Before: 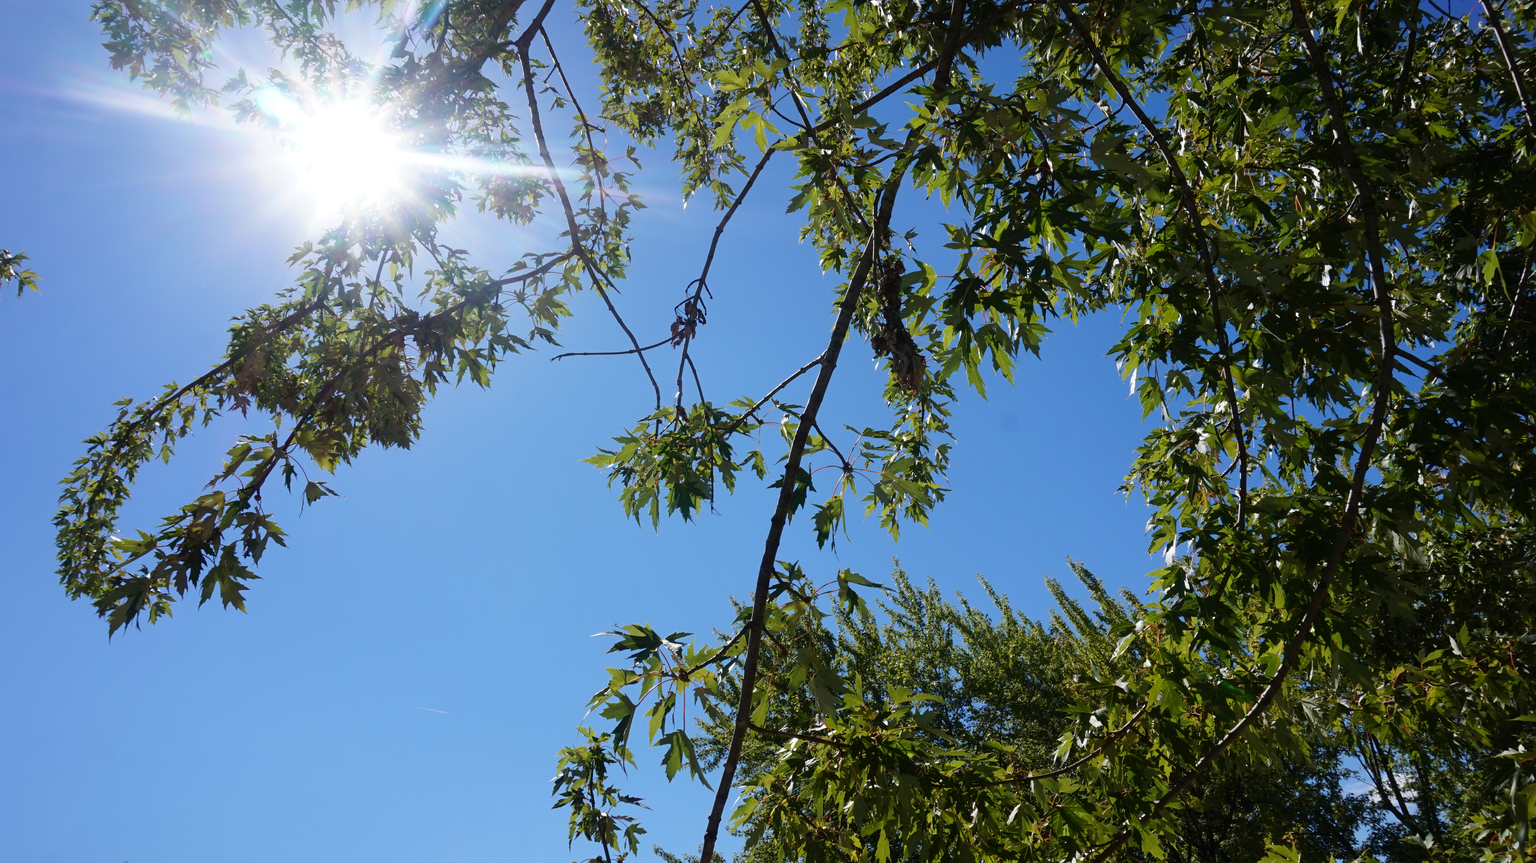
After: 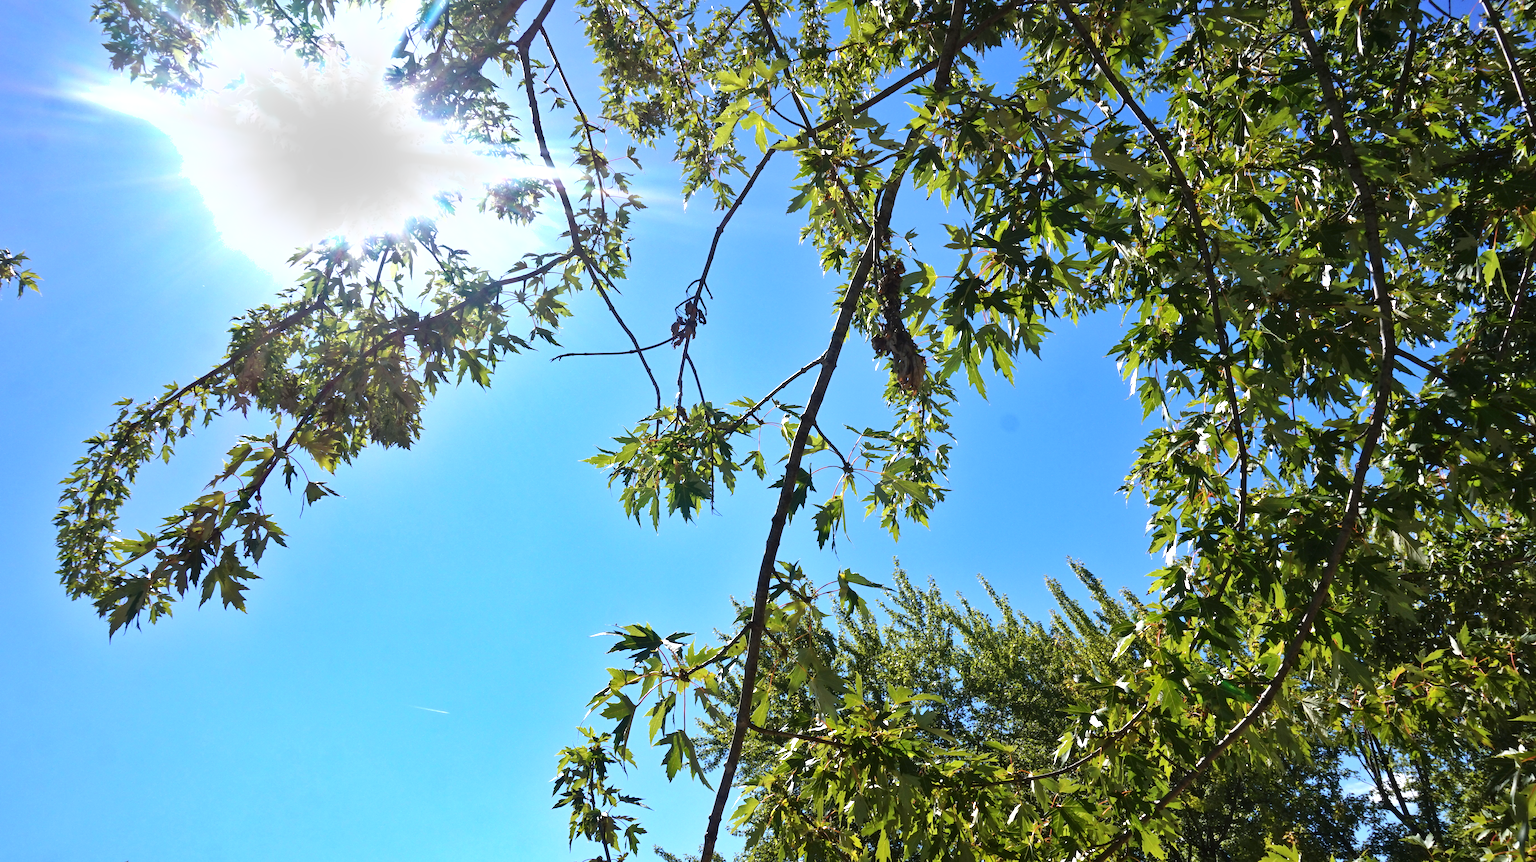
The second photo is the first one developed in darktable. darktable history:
exposure: exposure 0.991 EV, compensate highlight preservation false
shadows and highlights: soften with gaussian
